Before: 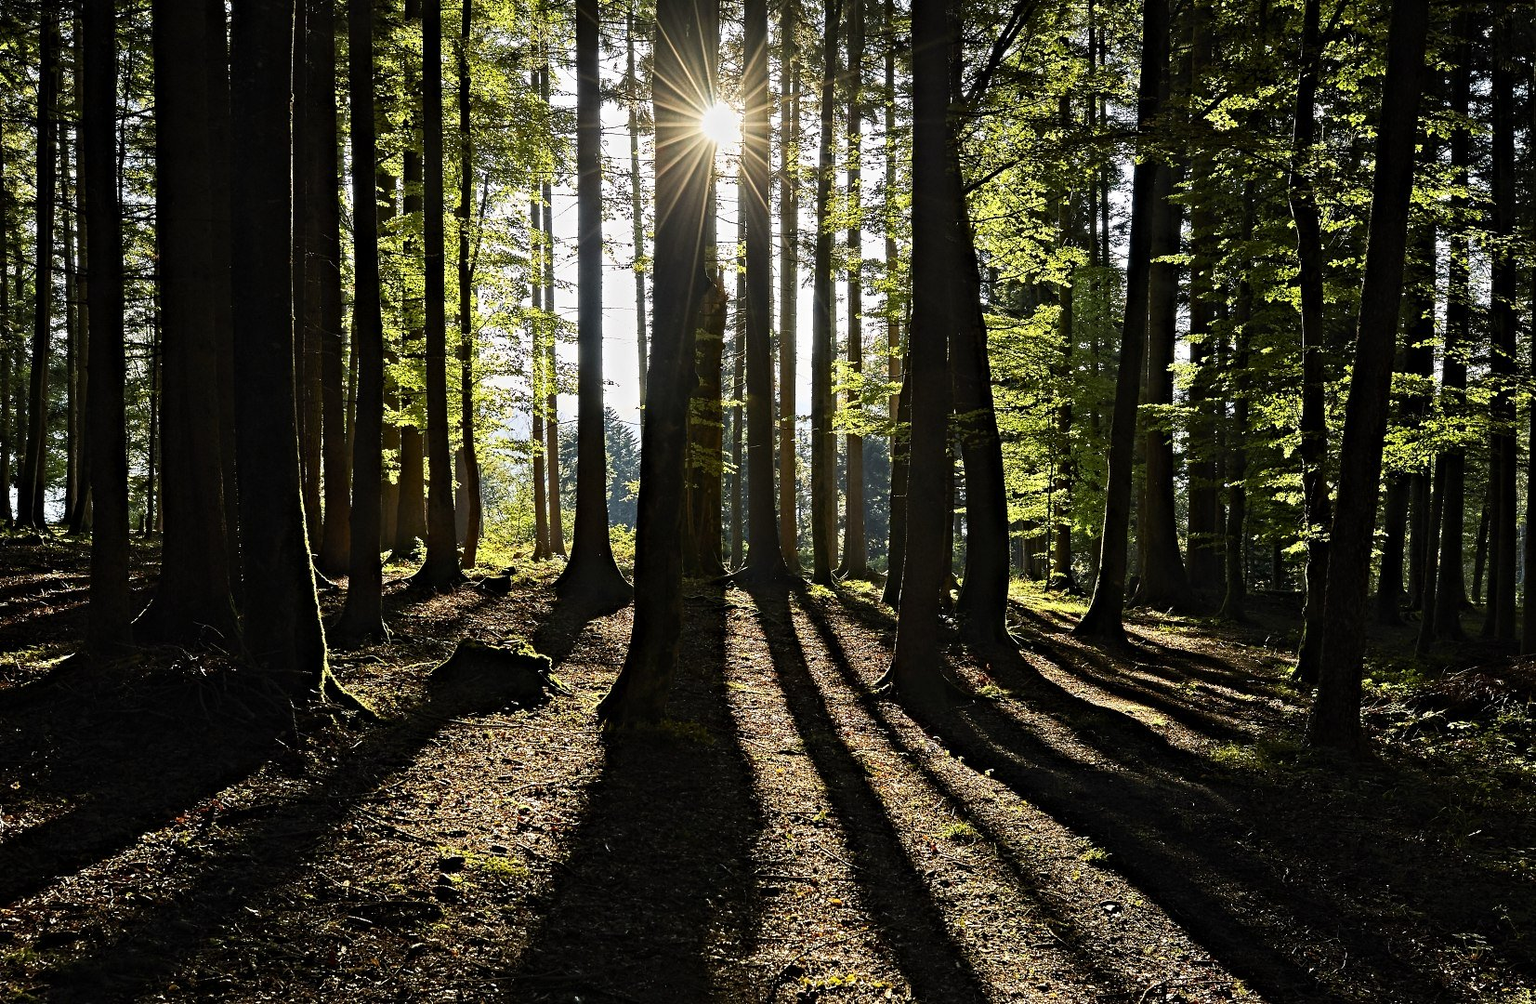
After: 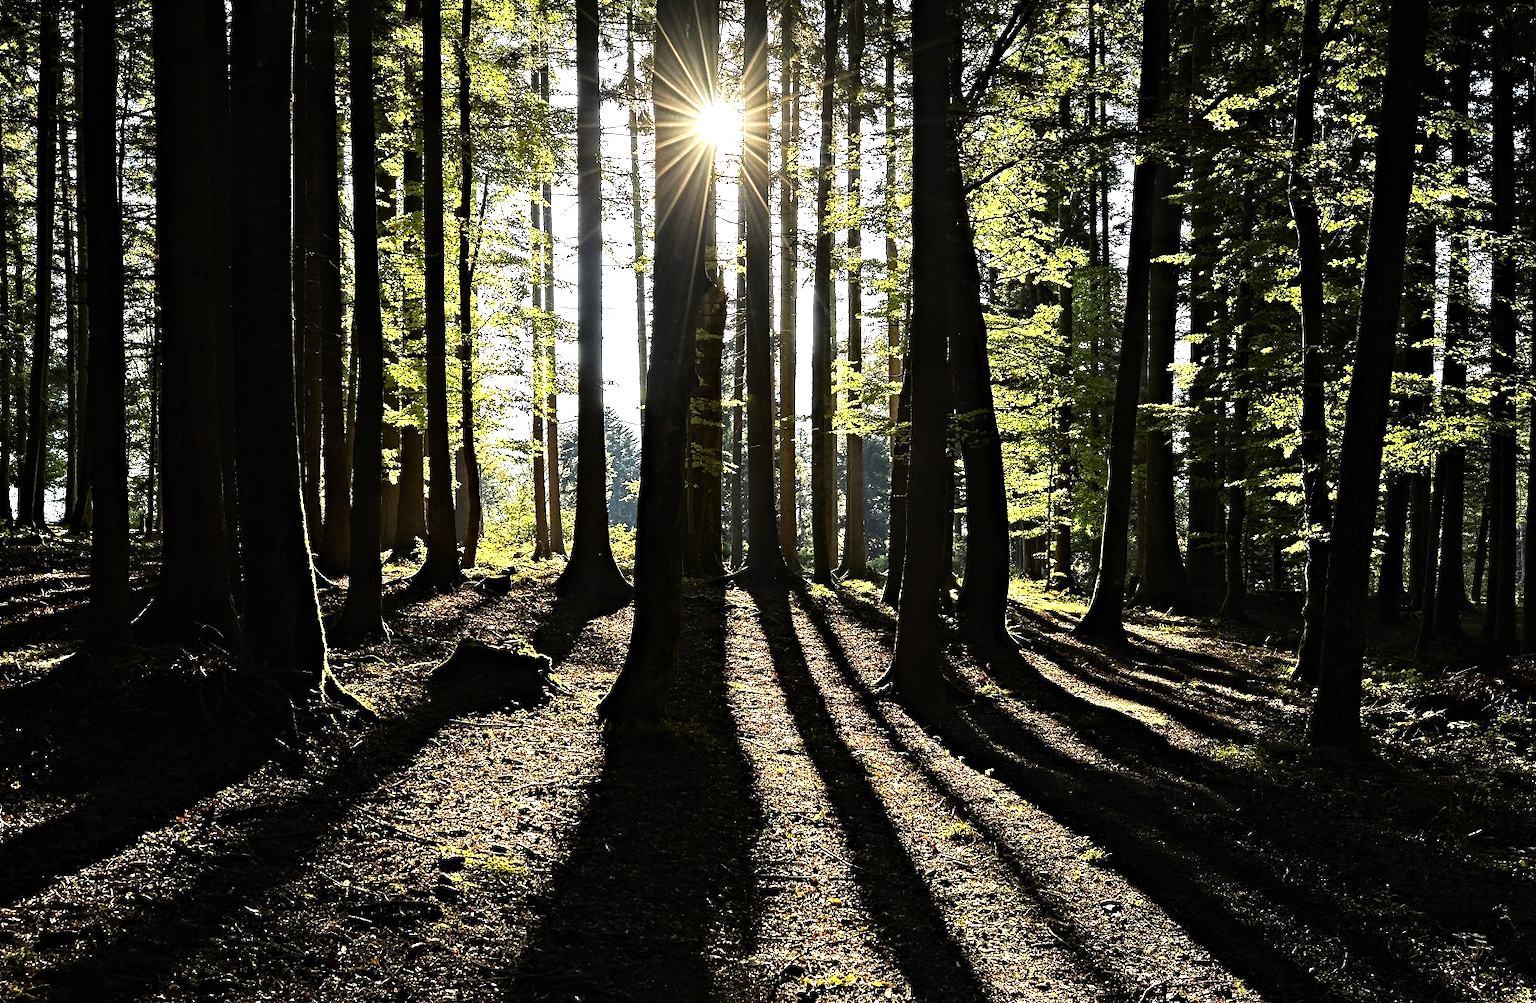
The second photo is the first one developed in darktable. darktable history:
tone equalizer: -8 EV -0.787 EV, -7 EV -0.666 EV, -6 EV -0.618 EV, -5 EV -0.407 EV, -3 EV 0.388 EV, -2 EV 0.6 EV, -1 EV 0.693 EV, +0 EV 0.763 EV
